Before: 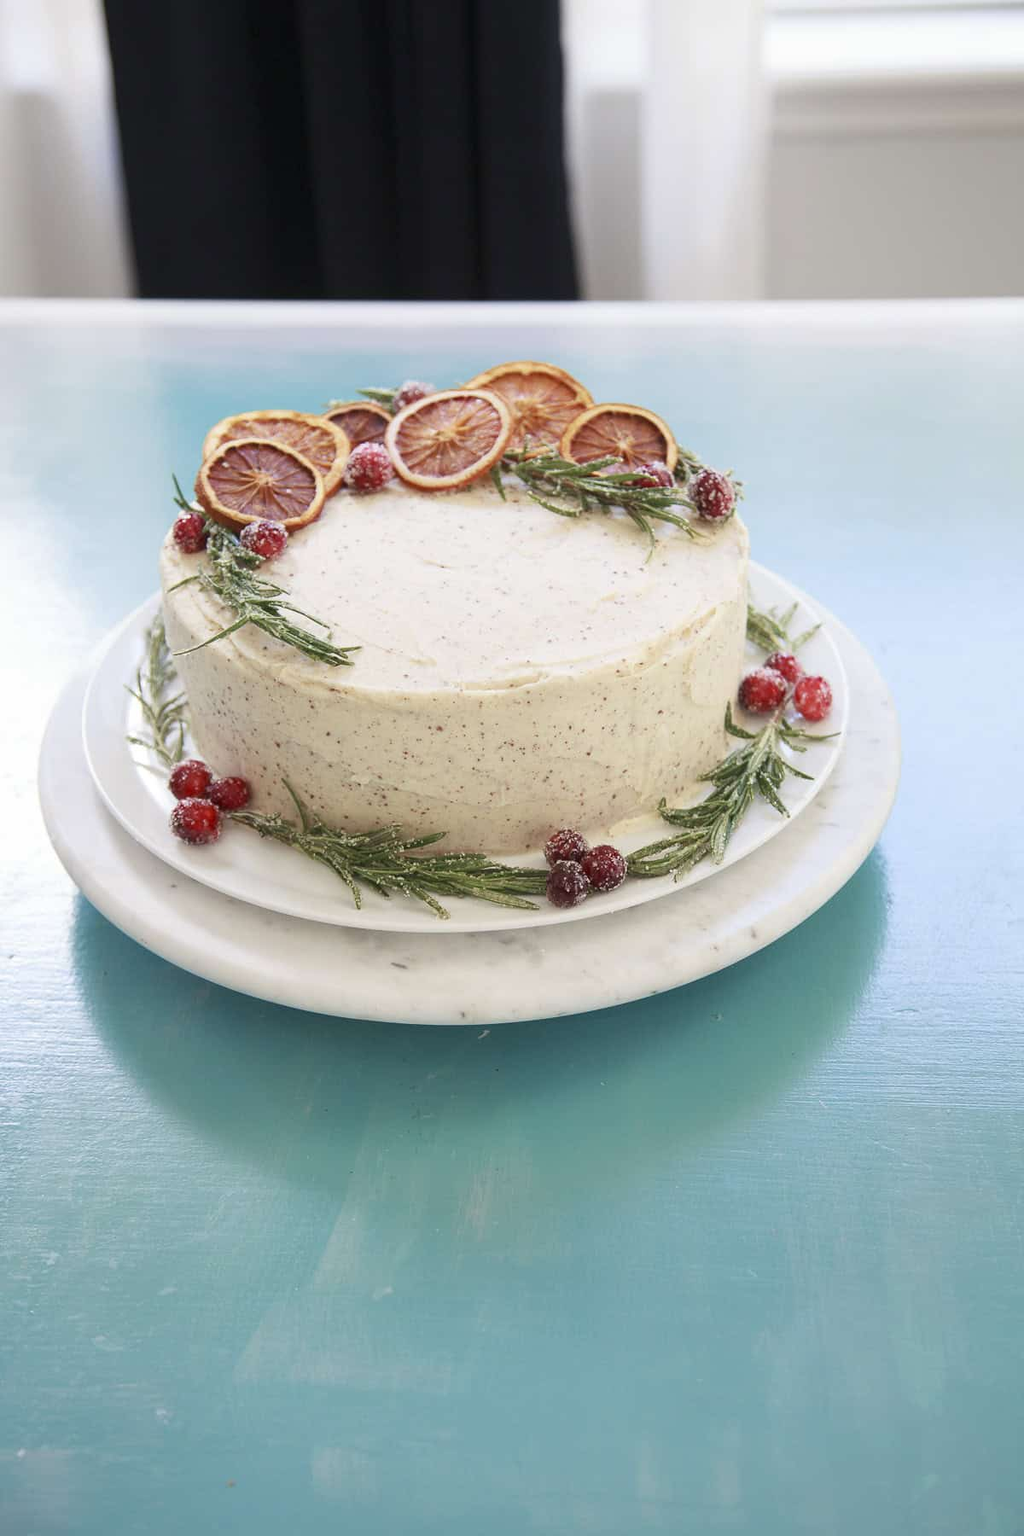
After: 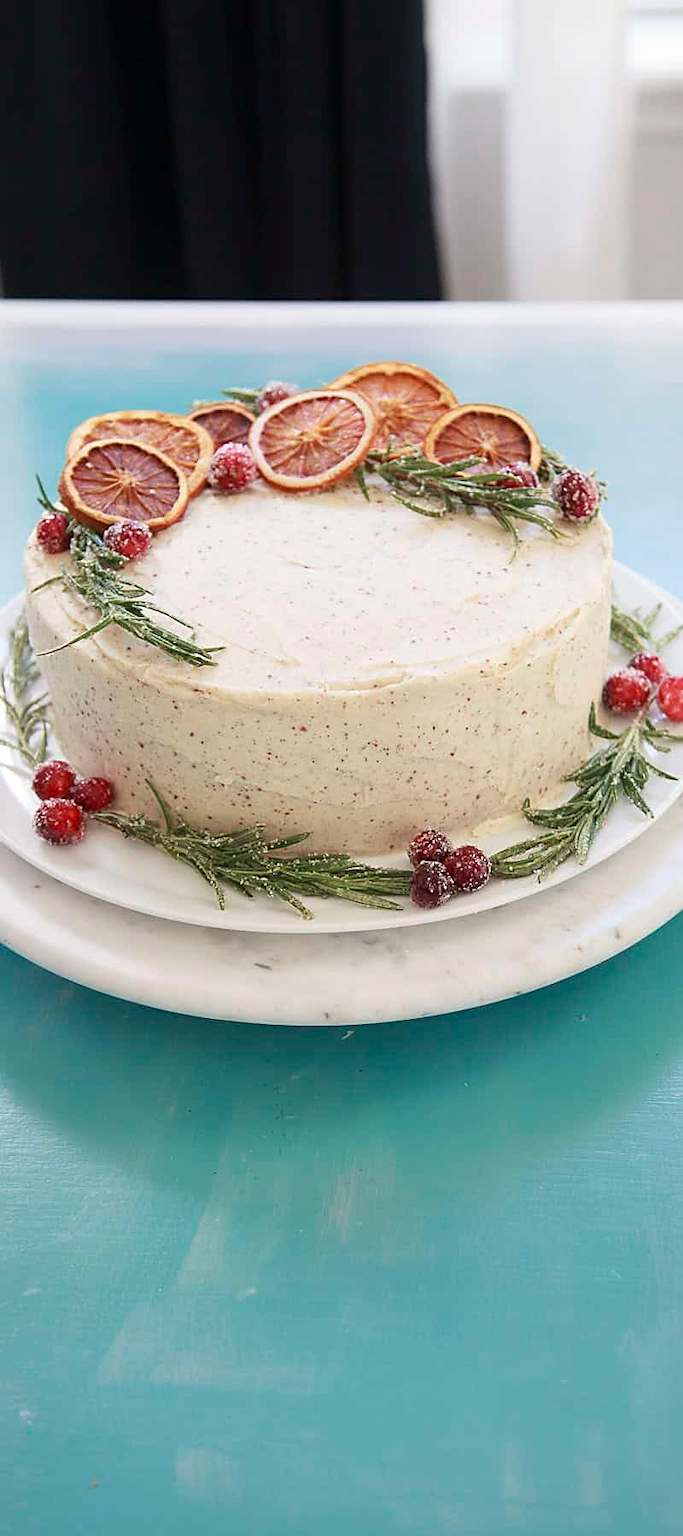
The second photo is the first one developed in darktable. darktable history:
sharpen: on, module defaults
crop and rotate: left 13.405%, right 19.89%
